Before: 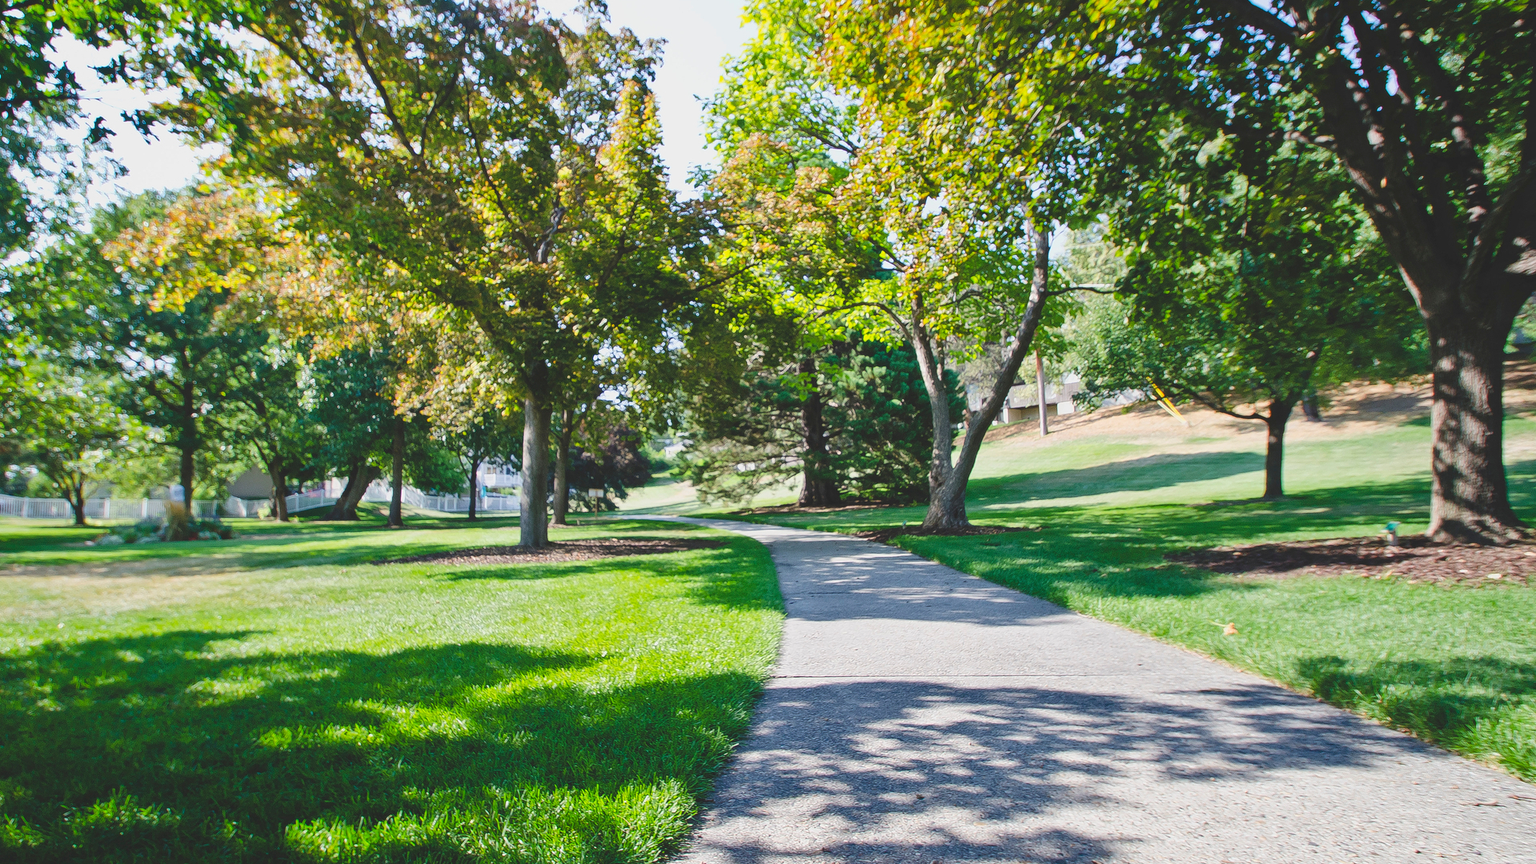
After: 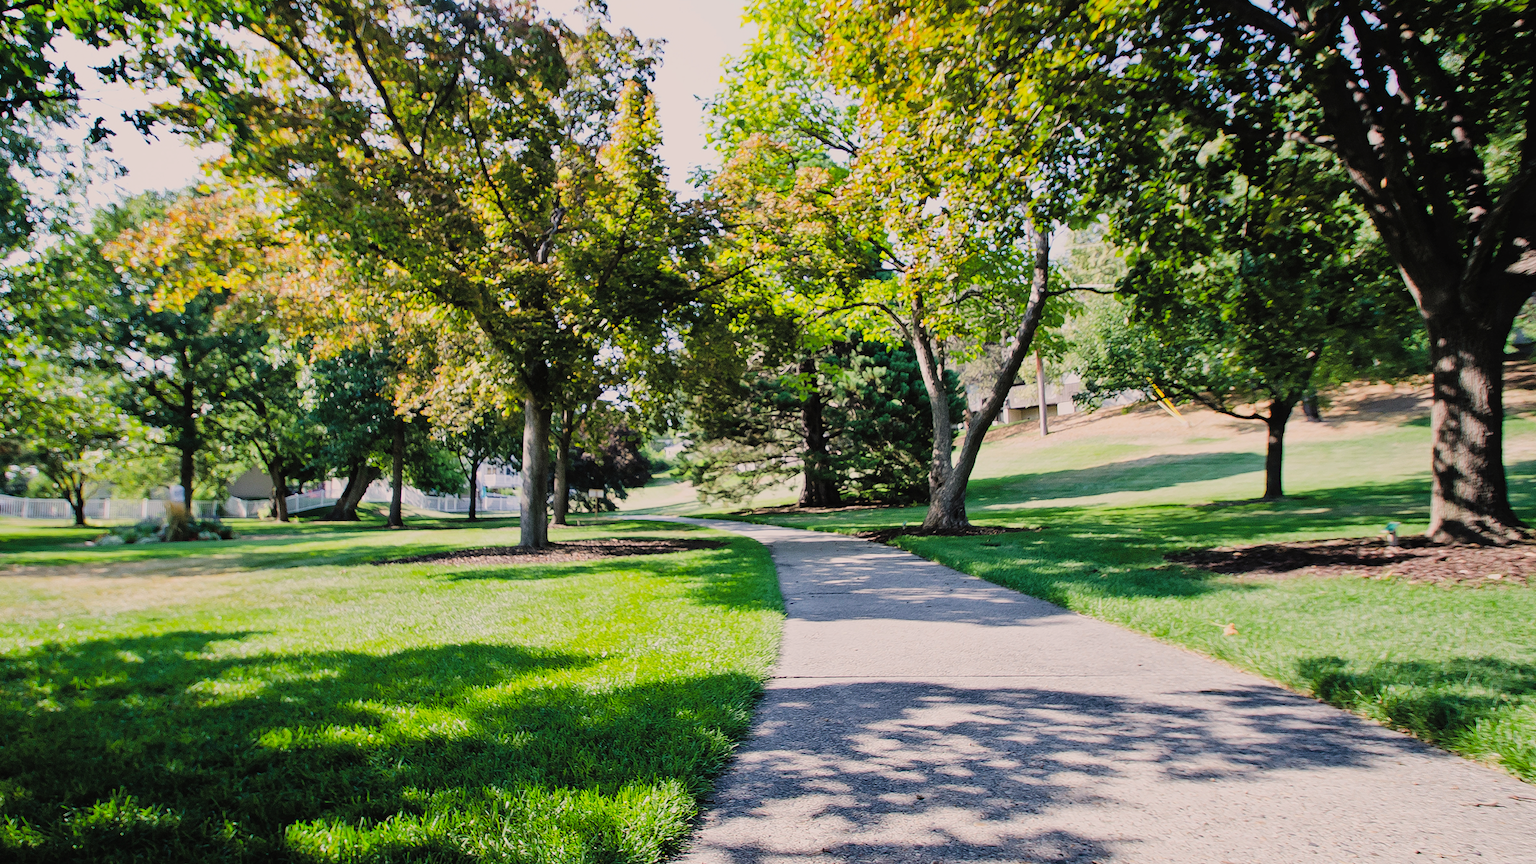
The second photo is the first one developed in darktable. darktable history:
filmic rgb: black relative exposure -5 EV, hardness 2.88, contrast 1.2, highlights saturation mix -30%
color correction: highlights a* 5.81, highlights b* 4.84
